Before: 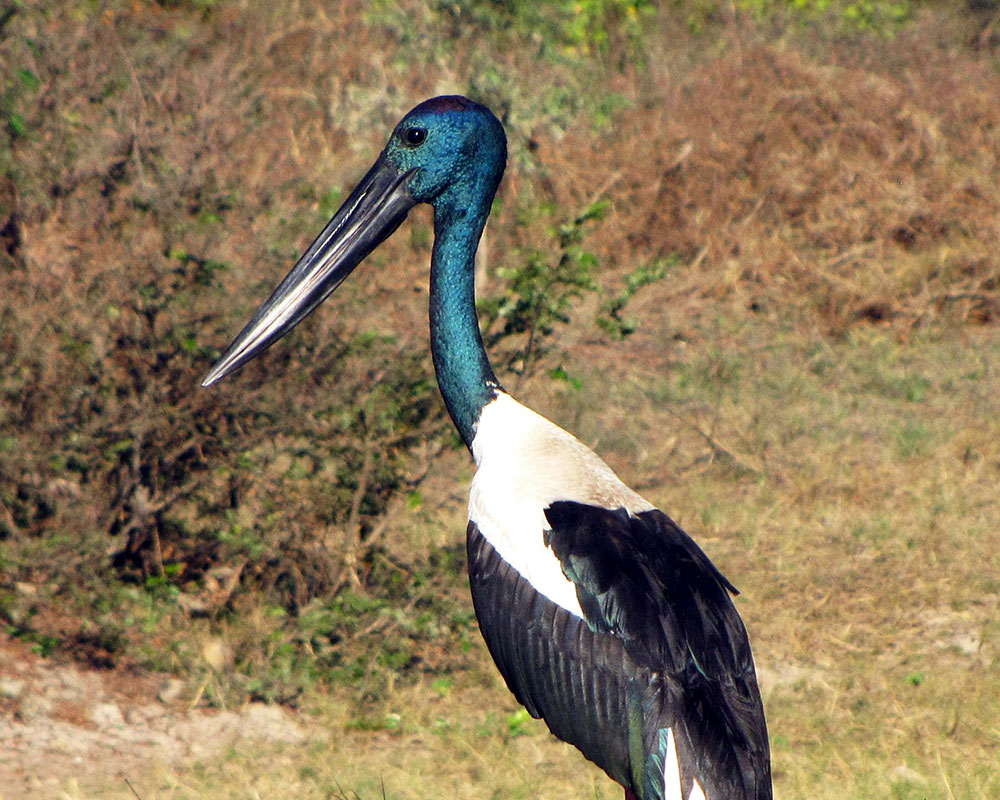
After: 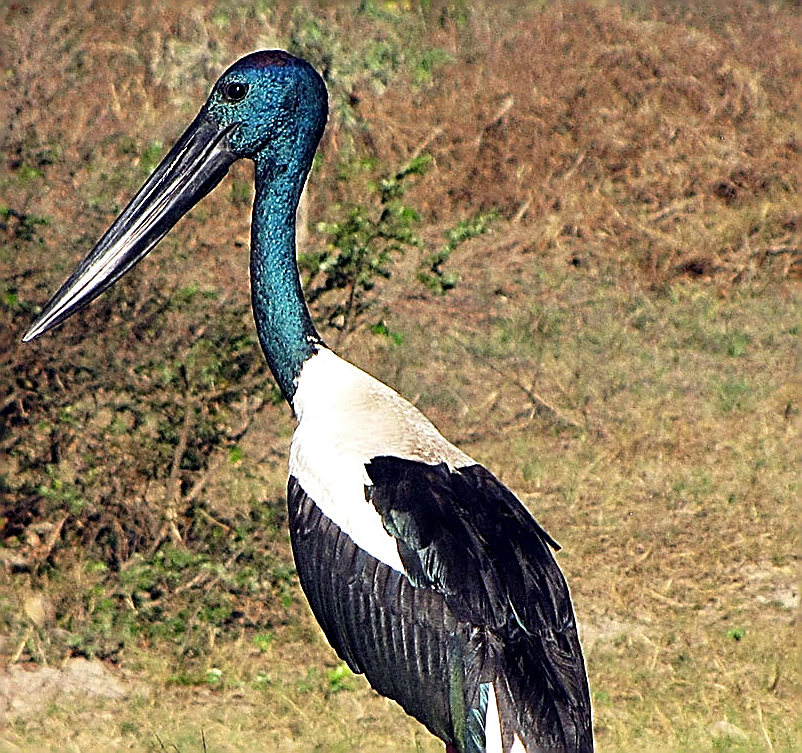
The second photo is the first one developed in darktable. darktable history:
sharpen: amount 2
crop and rotate: left 17.959%, top 5.771%, right 1.742%
